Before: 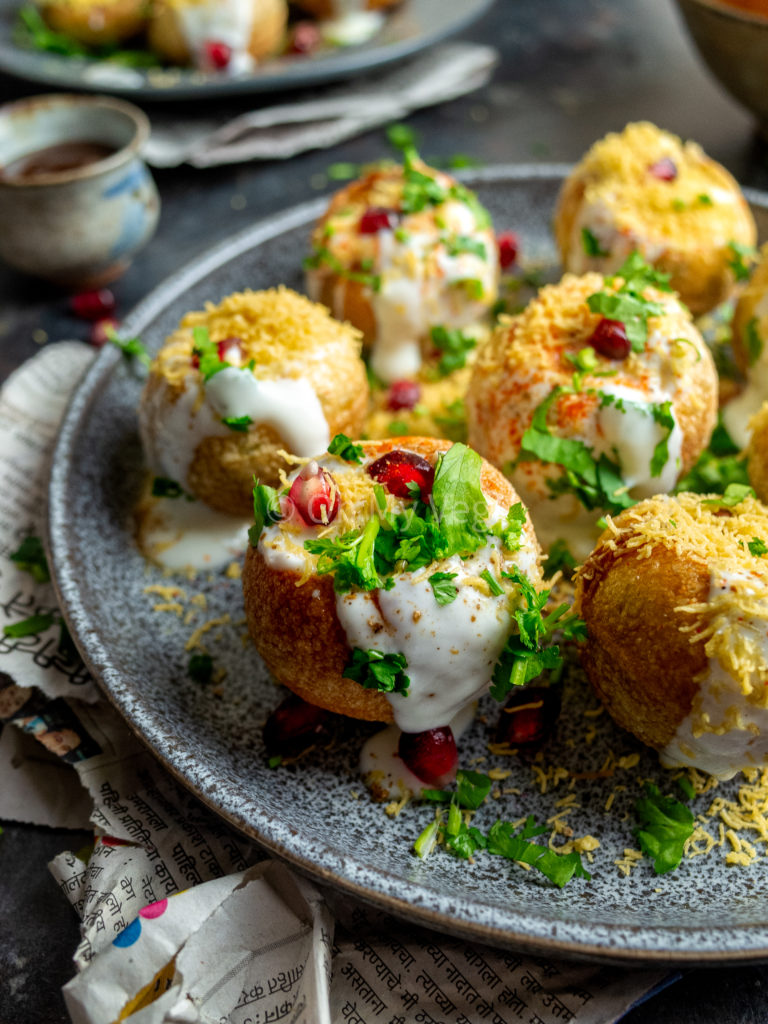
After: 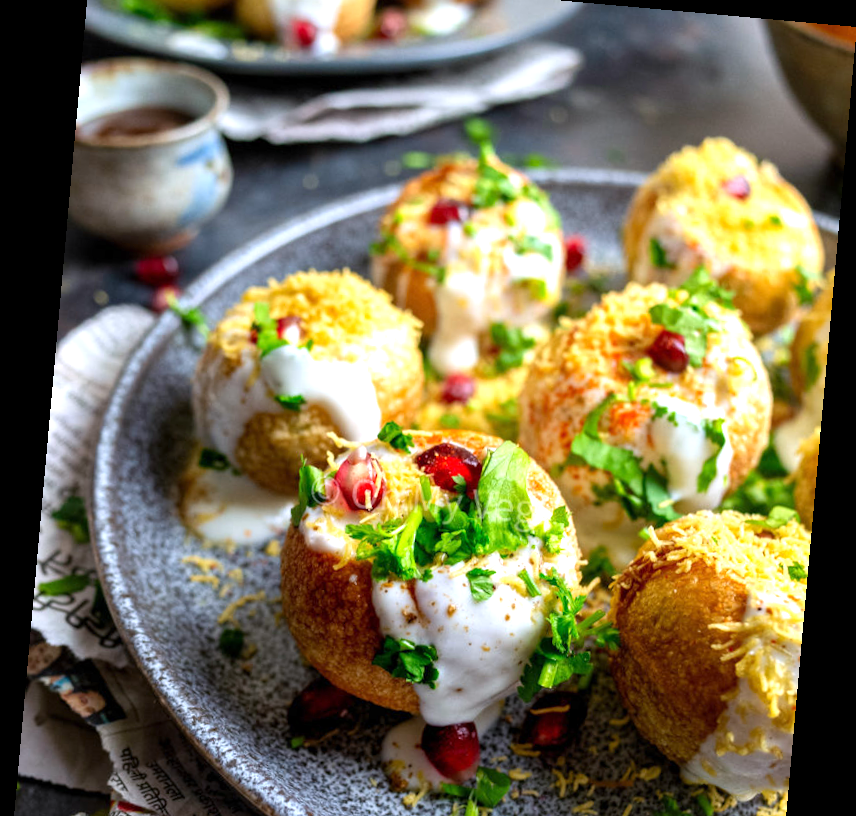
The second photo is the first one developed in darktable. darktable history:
crop: top 3.857%, bottom 21.132%
white balance: red 1.004, blue 1.096
exposure: exposure 0.648 EV, compensate highlight preservation false
rotate and perspective: rotation 5.12°, automatic cropping off
